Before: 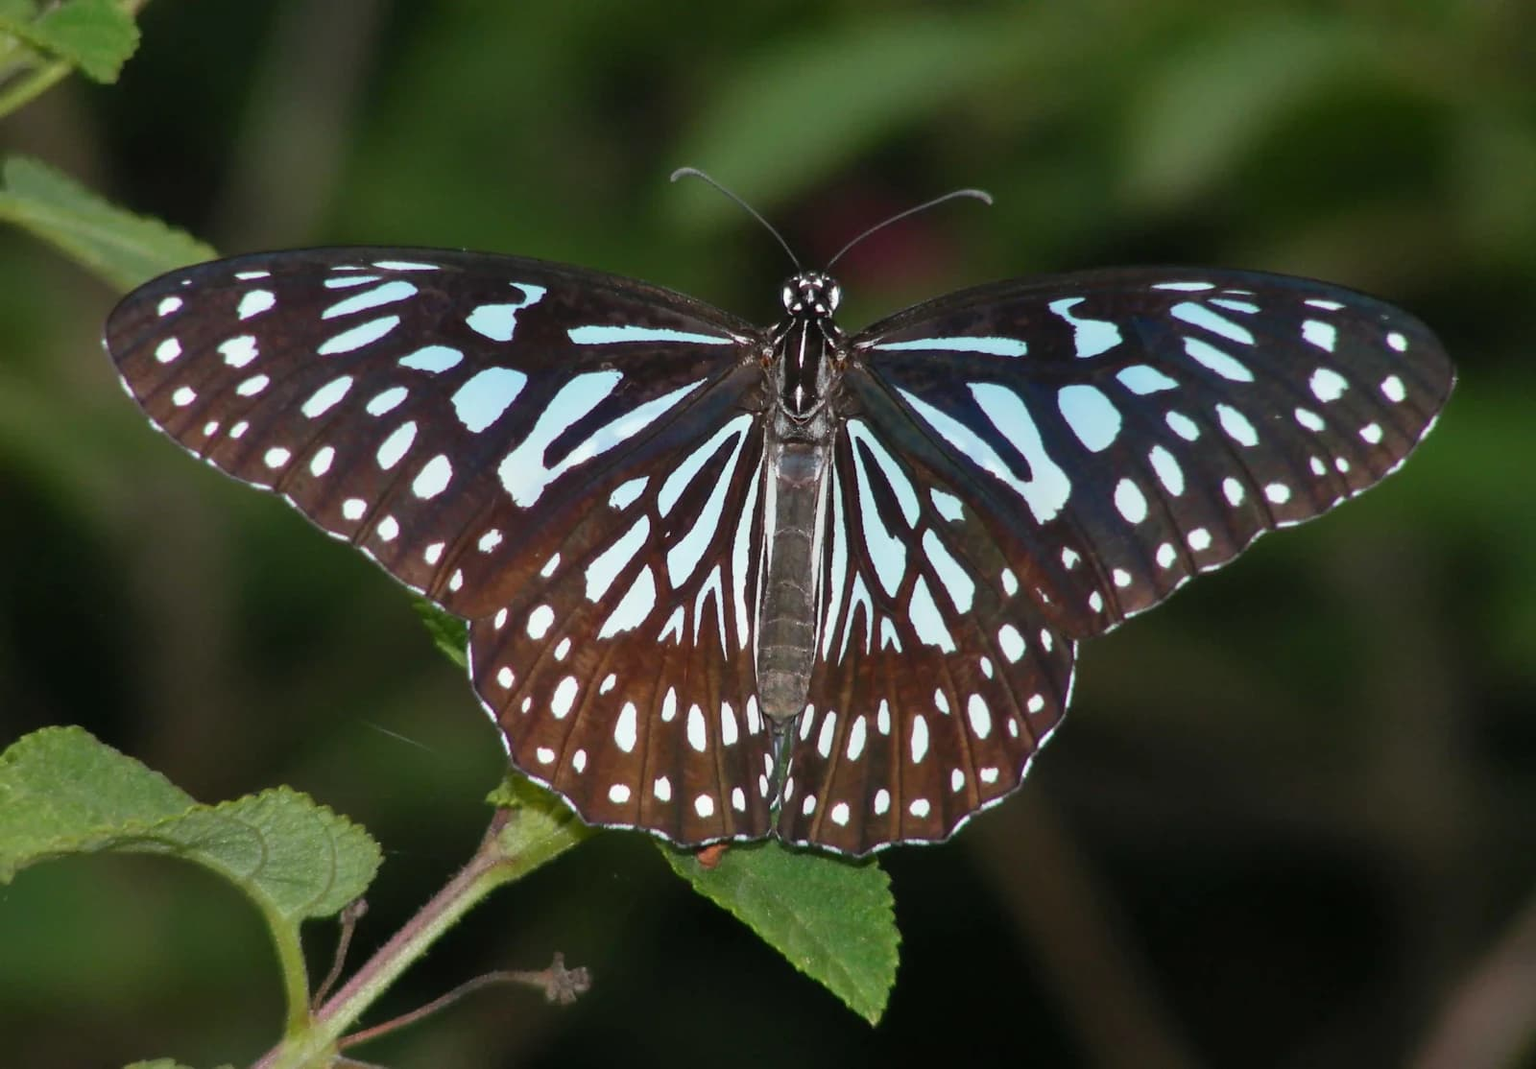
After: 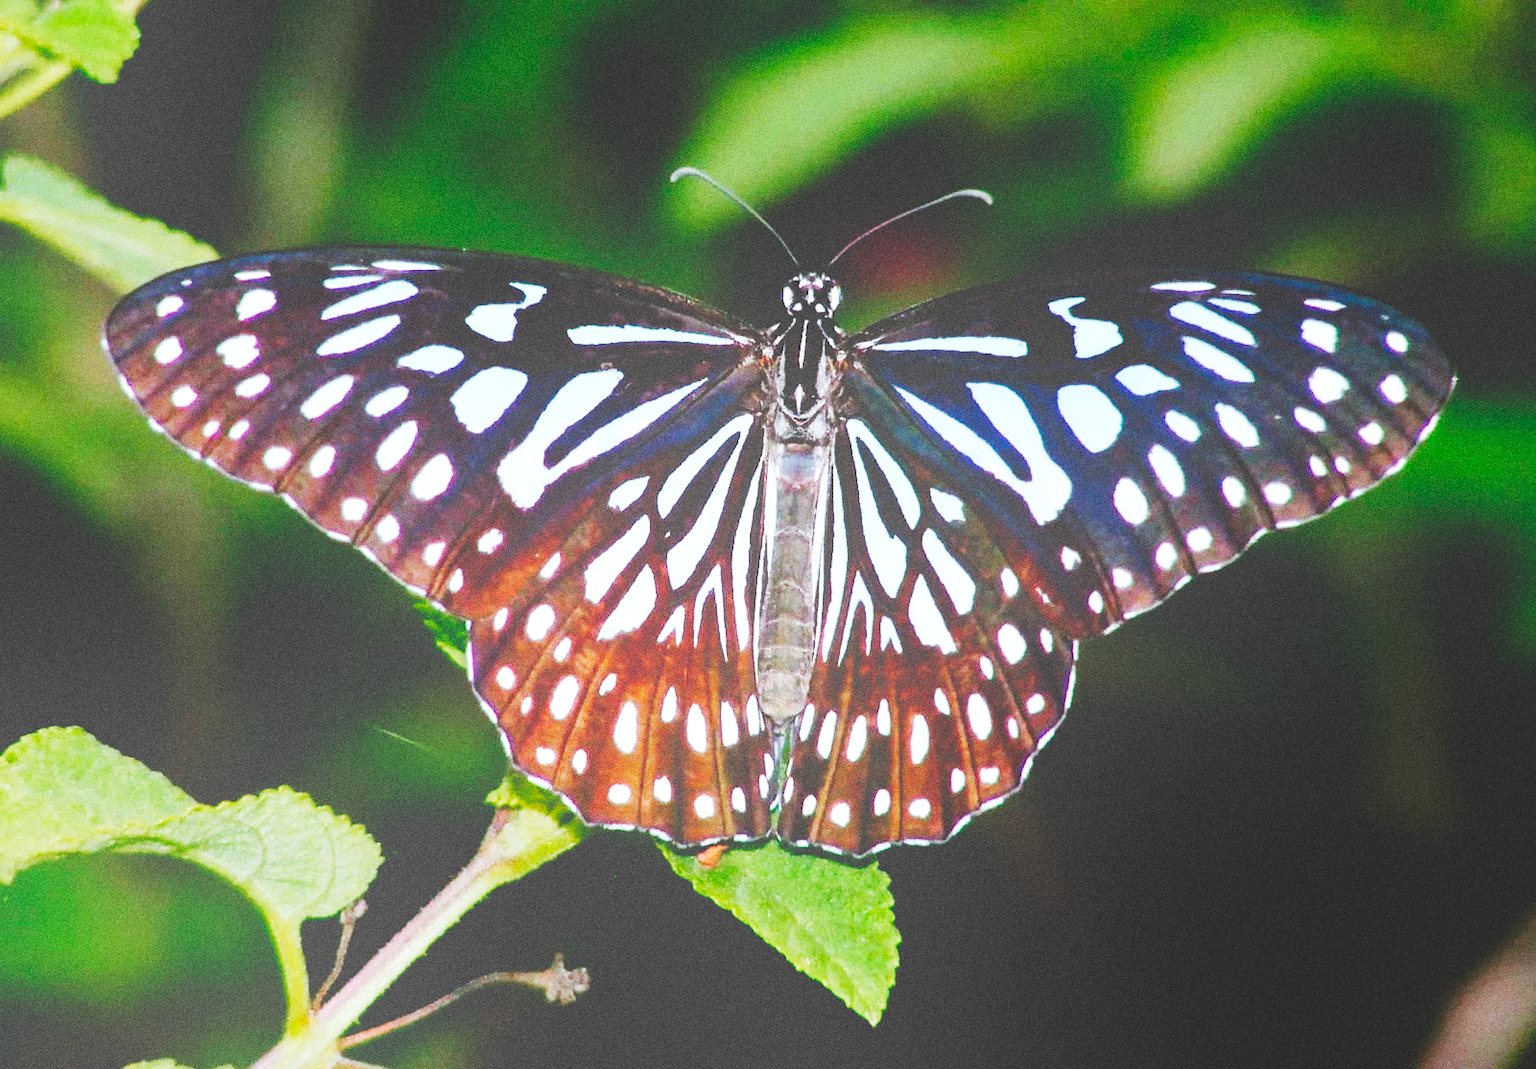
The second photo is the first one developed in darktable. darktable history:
grain: coarseness 0.09 ISO, strength 40%
bloom: size 40%
tone curve: curves: ch0 [(0, 0) (0.003, 0.178) (0.011, 0.177) (0.025, 0.177) (0.044, 0.178) (0.069, 0.178) (0.1, 0.18) (0.136, 0.183) (0.177, 0.199) (0.224, 0.227) (0.277, 0.278) (0.335, 0.357) (0.399, 0.449) (0.468, 0.546) (0.543, 0.65) (0.623, 0.724) (0.709, 0.804) (0.801, 0.868) (0.898, 0.921) (1, 1)], preserve colors none
base curve: curves: ch0 [(0, 0.003) (0.001, 0.002) (0.006, 0.004) (0.02, 0.022) (0.048, 0.086) (0.094, 0.234) (0.162, 0.431) (0.258, 0.629) (0.385, 0.8) (0.548, 0.918) (0.751, 0.988) (1, 1)], preserve colors none
white balance: red 0.954, blue 1.079
